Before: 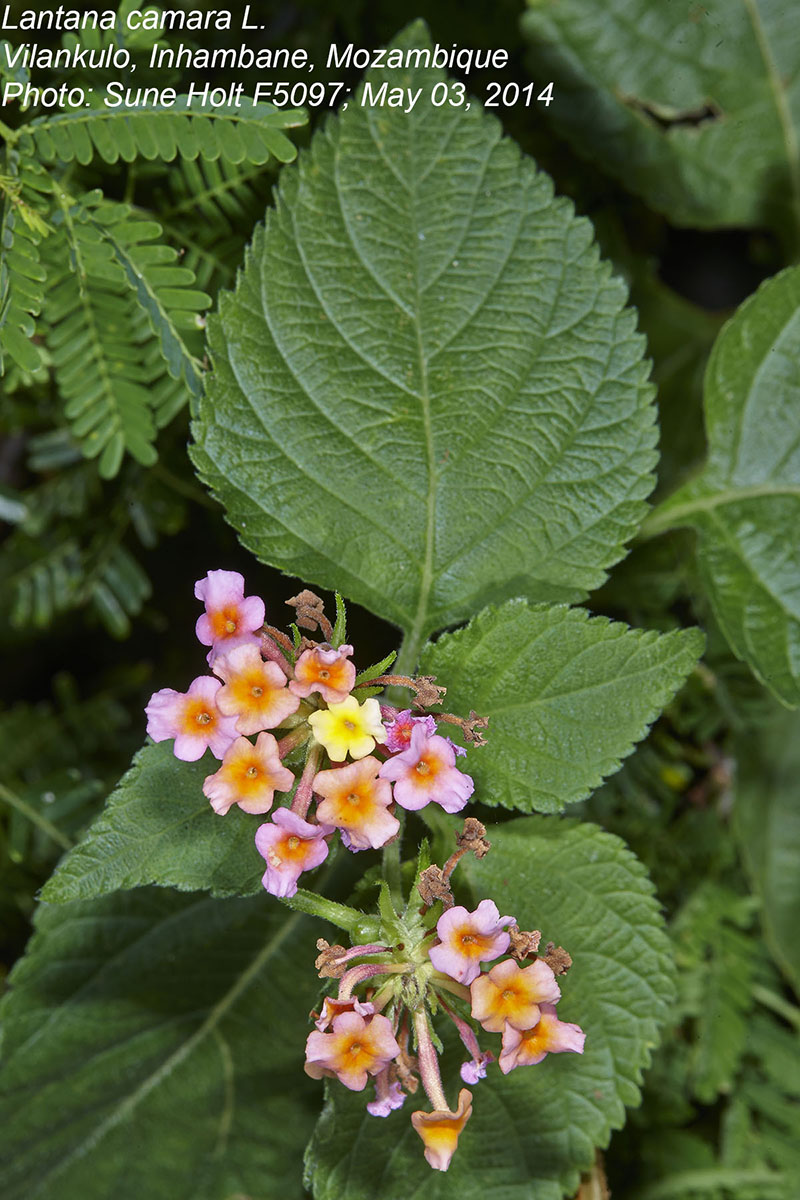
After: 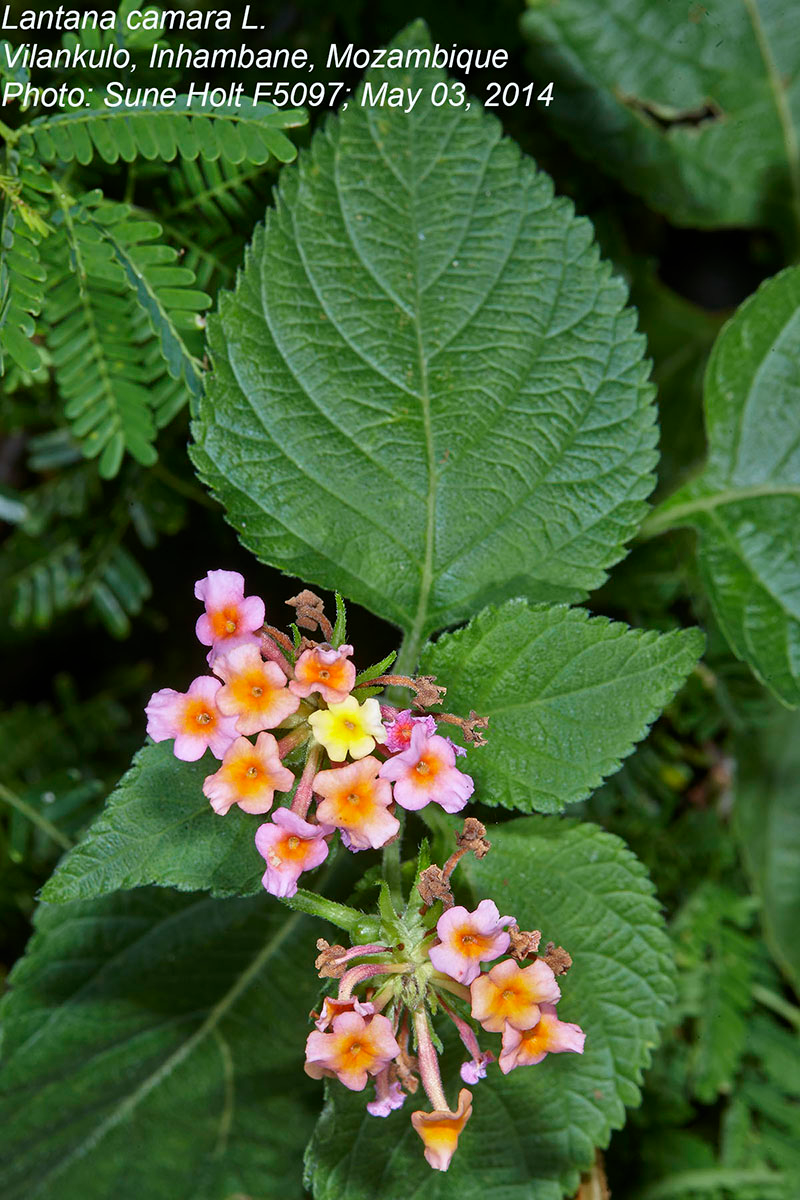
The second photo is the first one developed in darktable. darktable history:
exposure: exposure 0.02 EV, compensate highlight preservation false
white balance: red 0.982, blue 1.018
